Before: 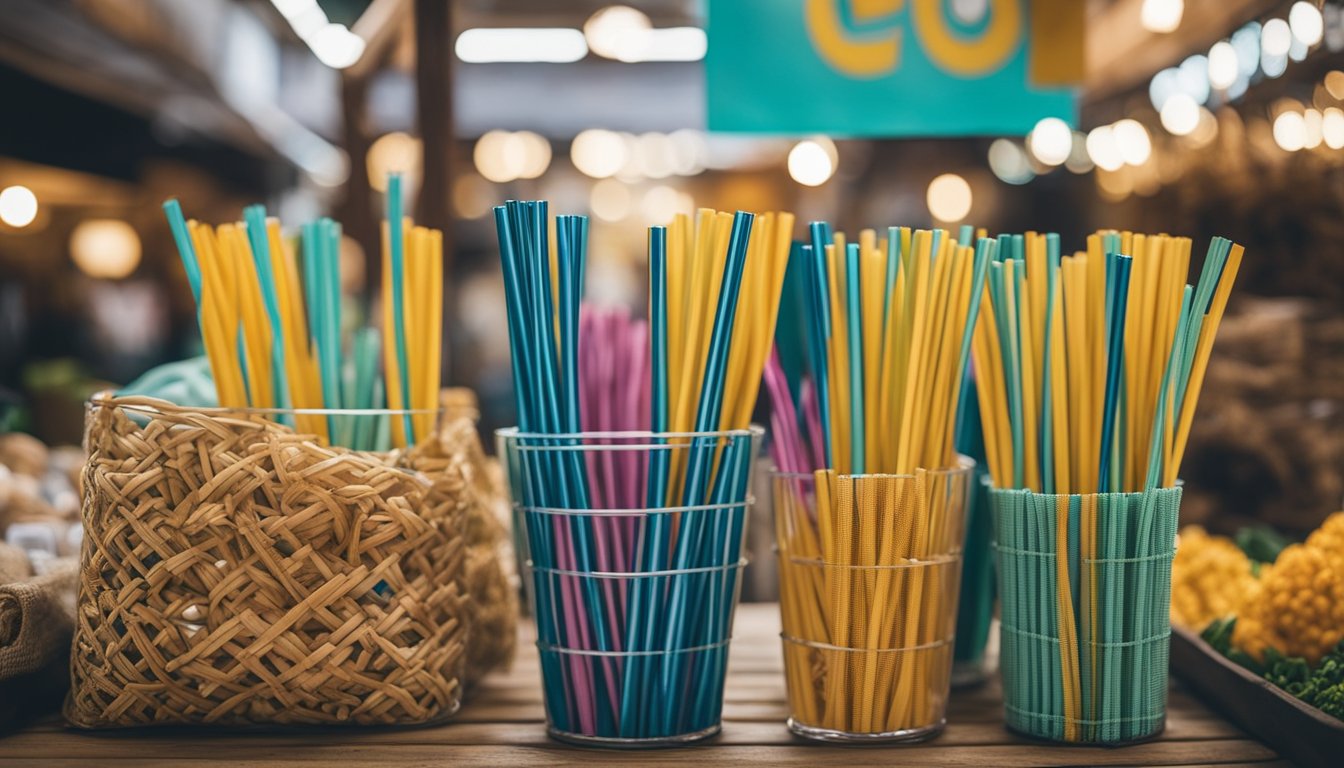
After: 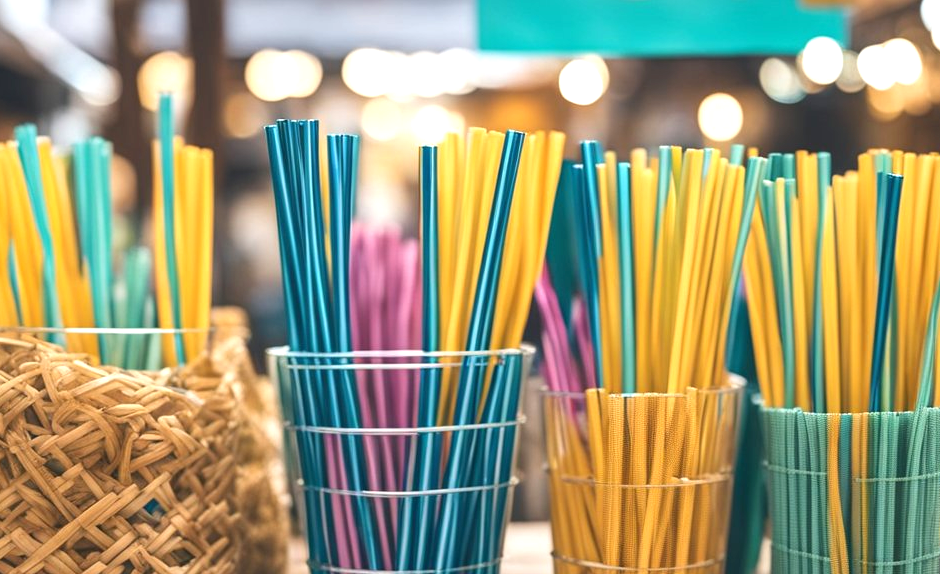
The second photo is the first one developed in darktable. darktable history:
crop and rotate: left 17.046%, top 10.659%, right 12.989%, bottom 14.553%
exposure: black level correction 0, exposure 0.7 EV, compensate exposure bias true, compensate highlight preservation false
